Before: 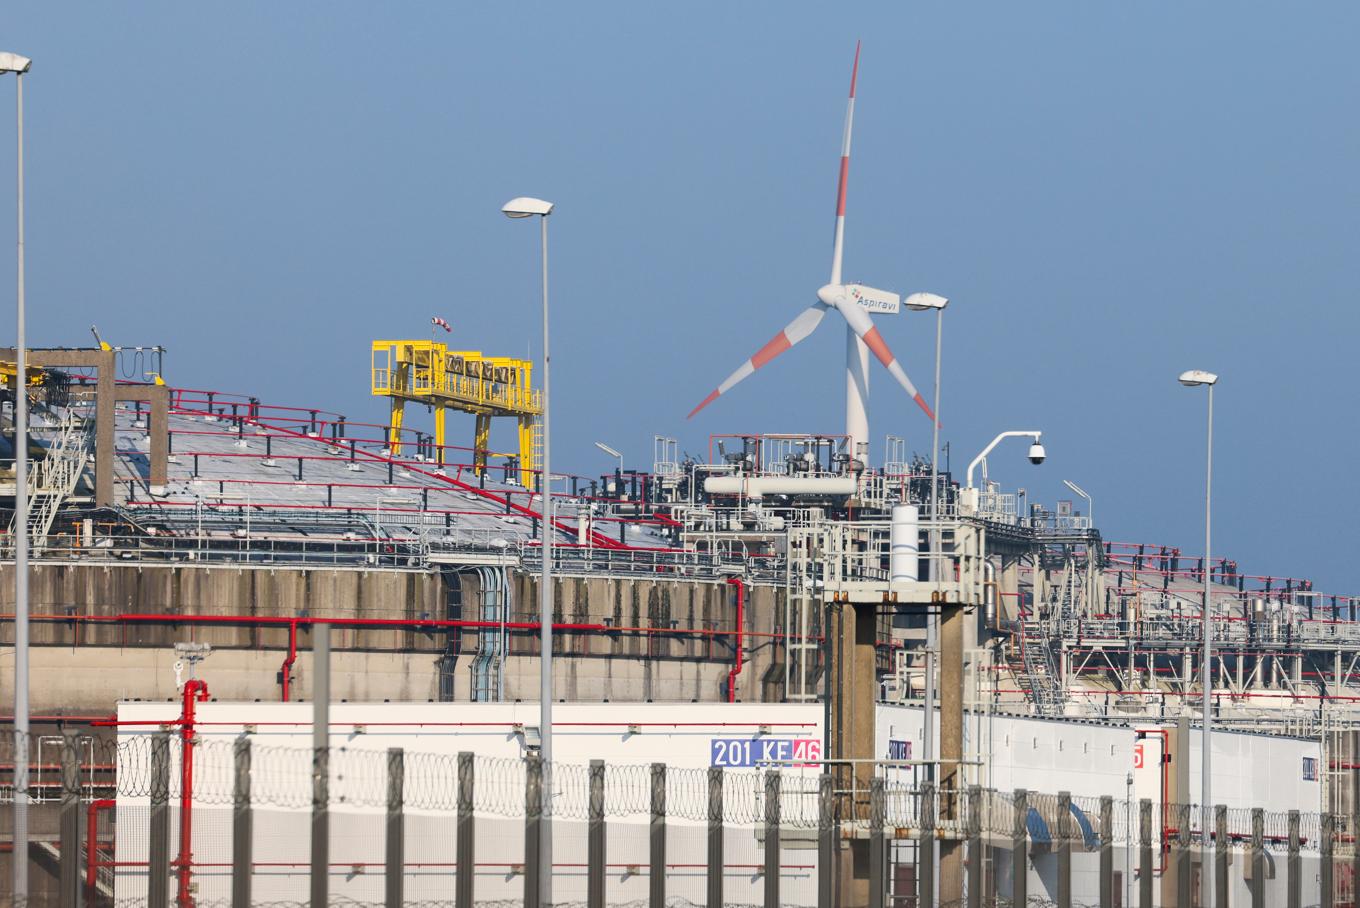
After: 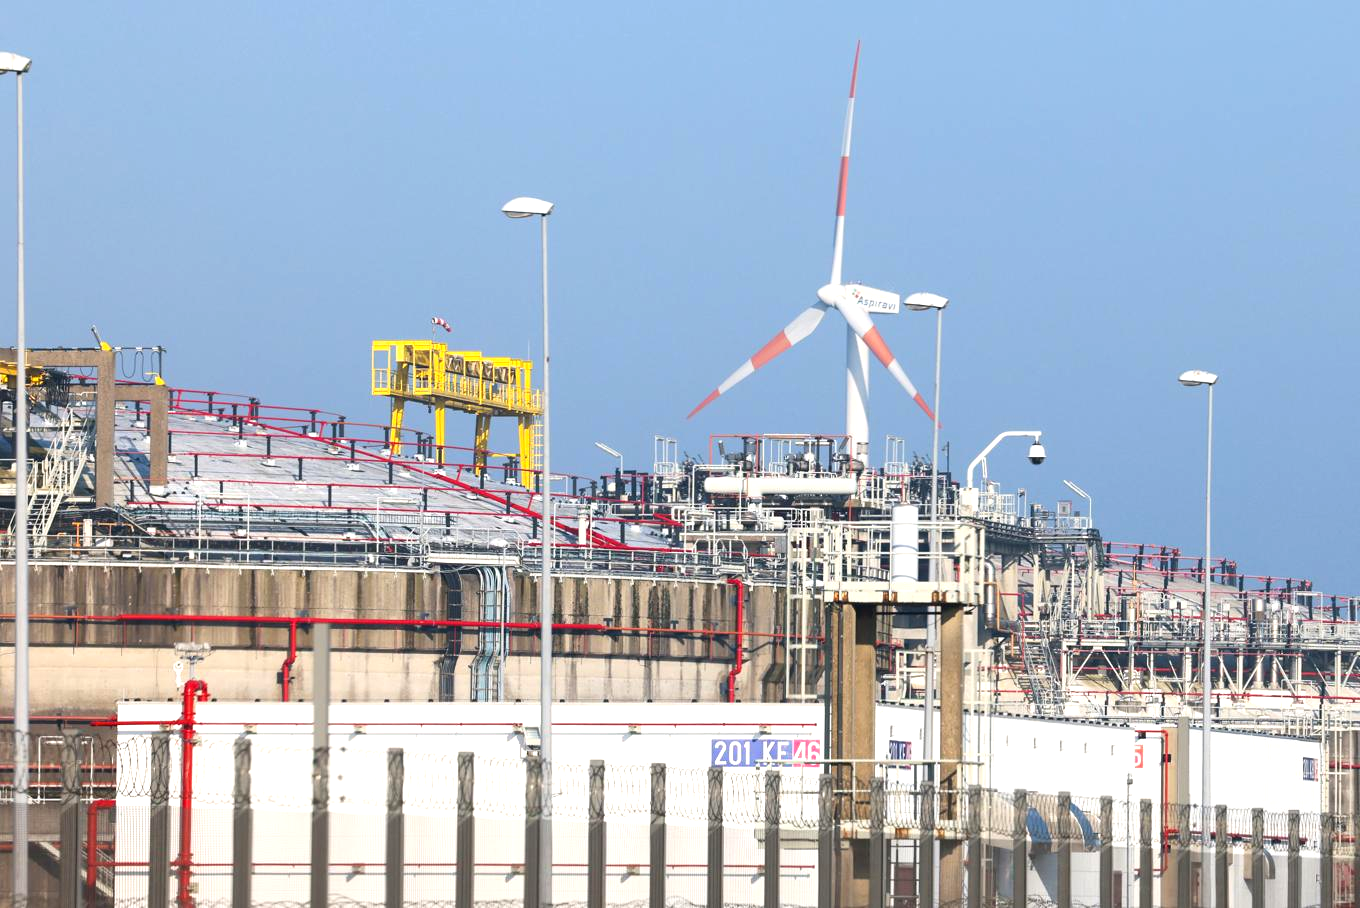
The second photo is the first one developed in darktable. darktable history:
exposure: exposure 0.657 EV, compensate highlight preservation false
